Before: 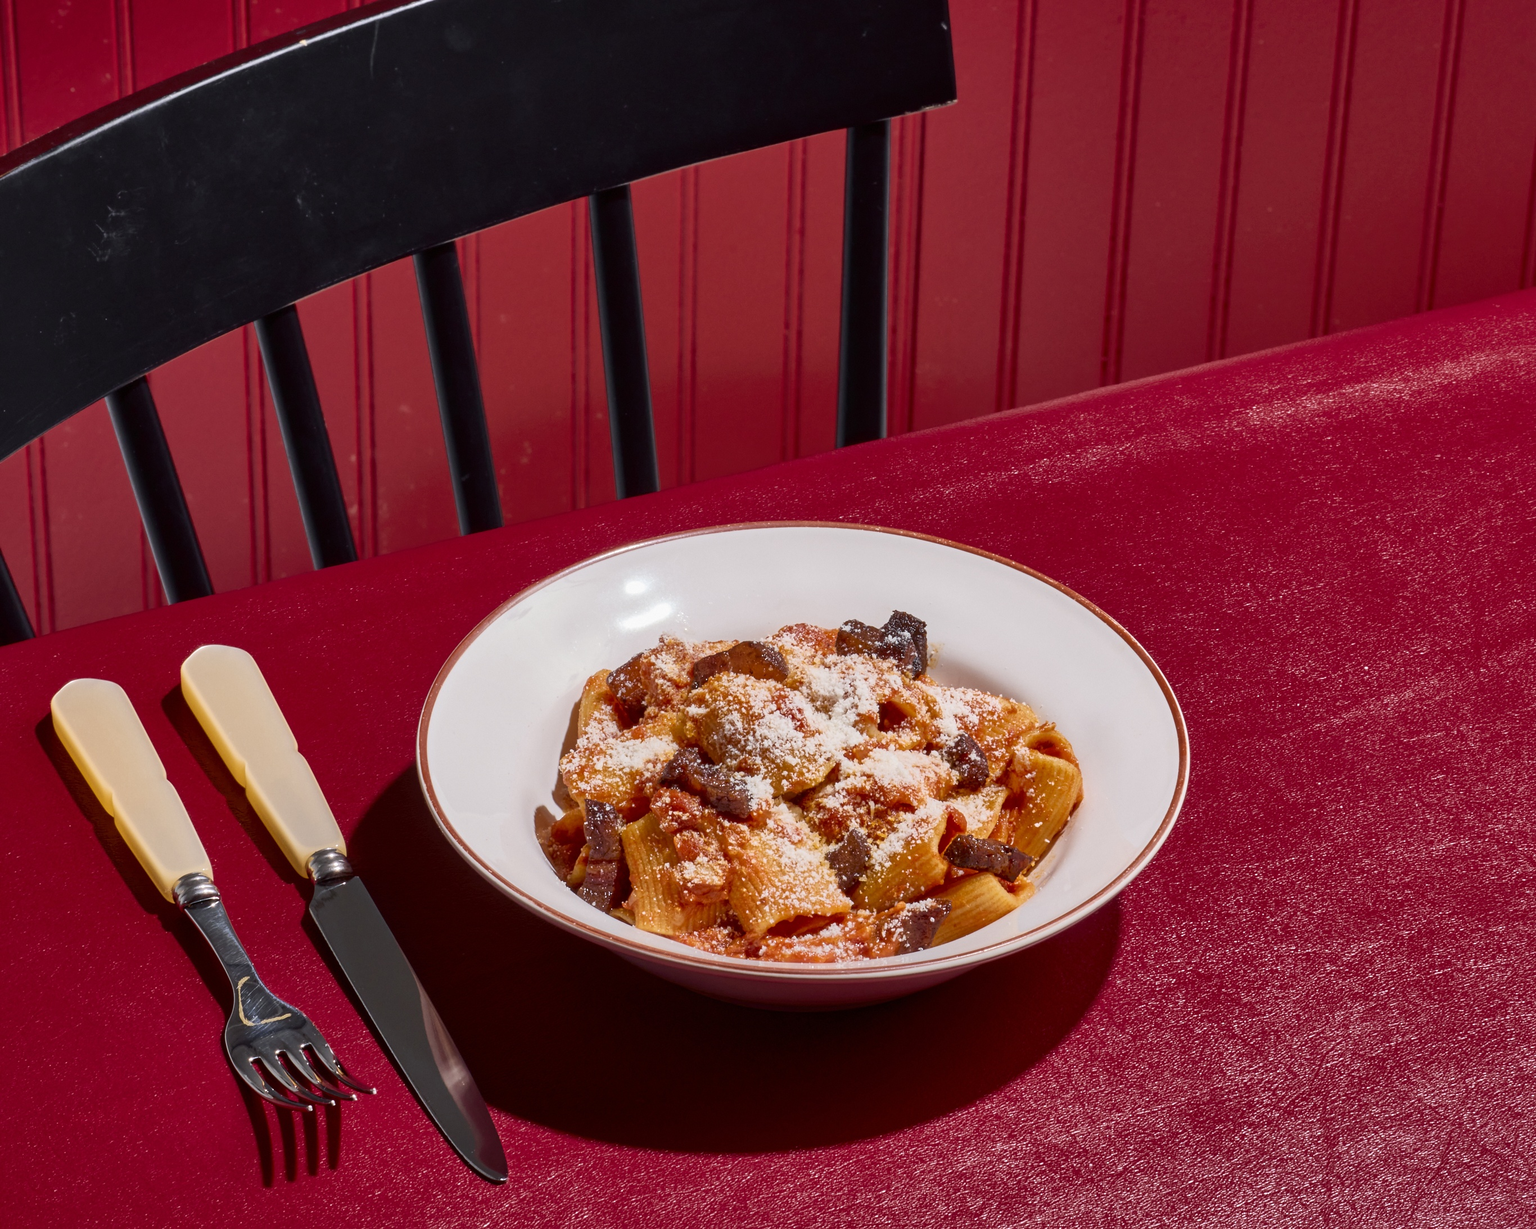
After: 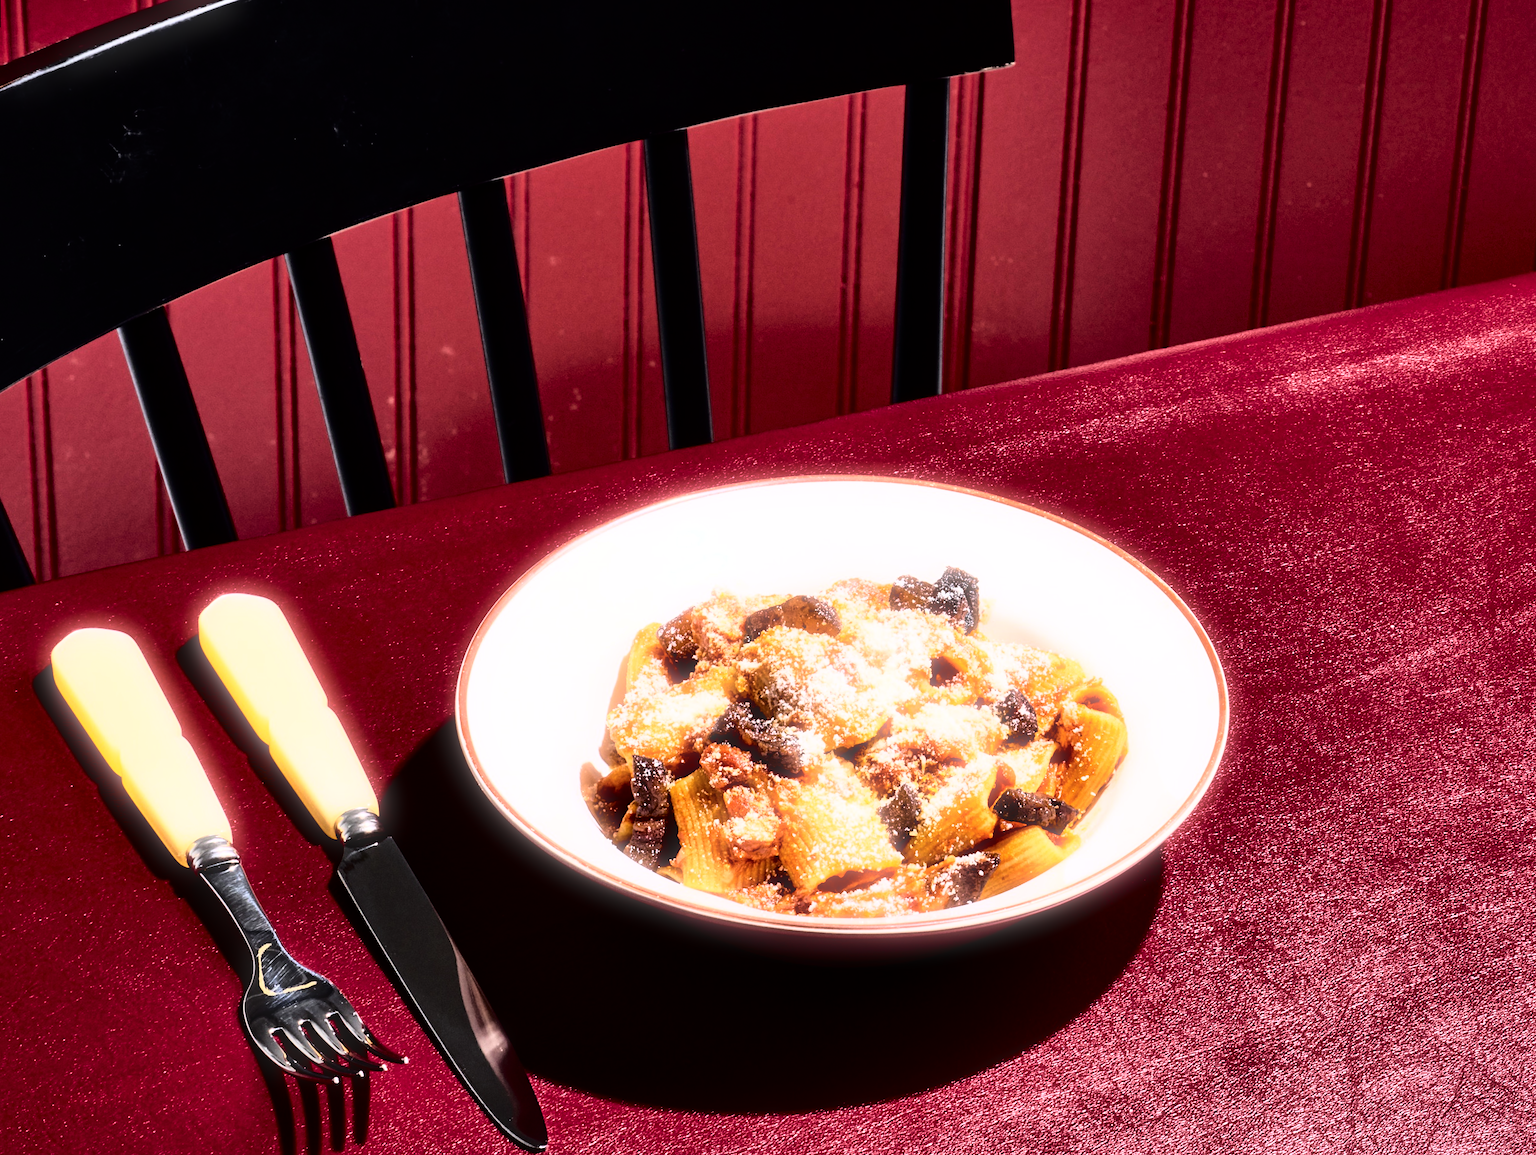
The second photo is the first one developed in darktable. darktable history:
fill light: exposure -2 EV, width 8.6
bloom: size 5%, threshold 95%, strength 15%
rotate and perspective: rotation 0.679°, lens shift (horizontal) 0.136, crop left 0.009, crop right 0.991, crop top 0.078, crop bottom 0.95
rgb curve: curves: ch0 [(0, 0) (0.21, 0.15) (0.24, 0.21) (0.5, 0.75) (0.75, 0.96) (0.89, 0.99) (1, 1)]; ch1 [(0, 0.02) (0.21, 0.13) (0.25, 0.2) (0.5, 0.67) (0.75, 0.9) (0.89, 0.97) (1, 1)]; ch2 [(0, 0.02) (0.21, 0.13) (0.25, 0.2) (0.5, 0.67) (0.75, 0.9) (0.89, 0.97) (1, 1)], compensate middle gray true
